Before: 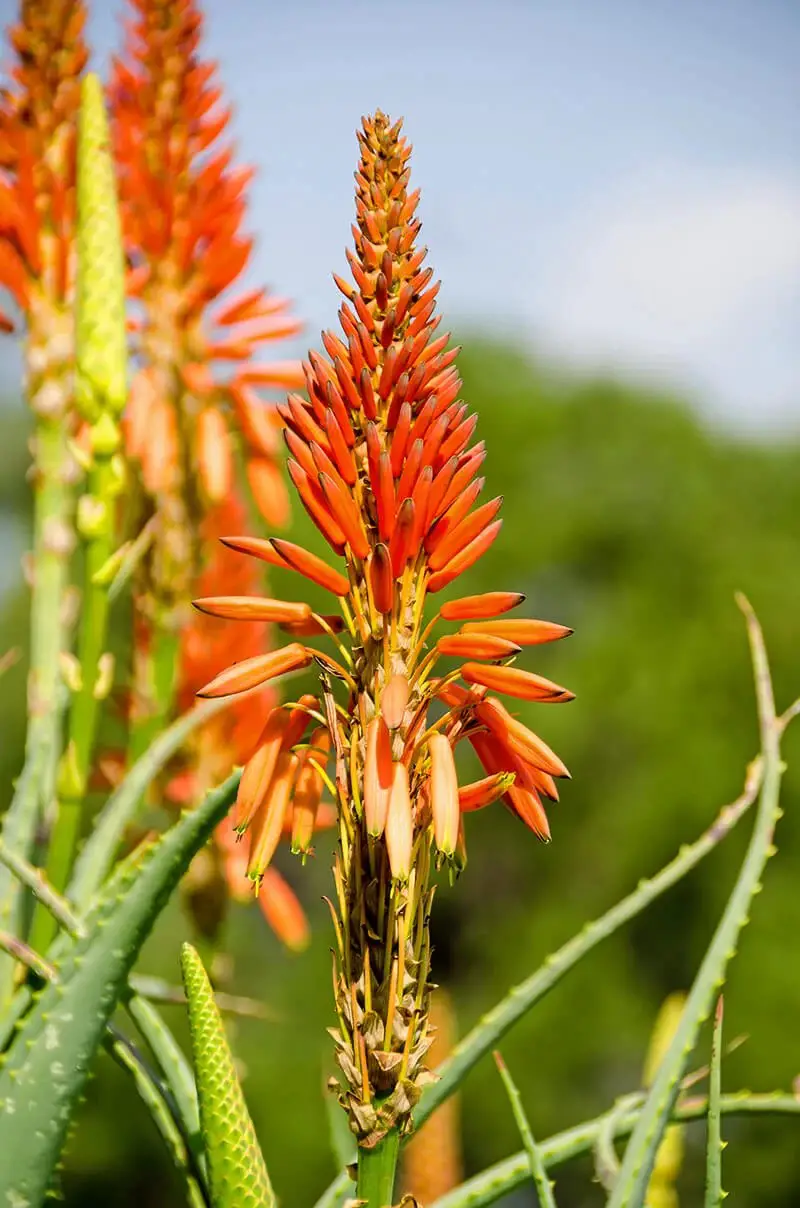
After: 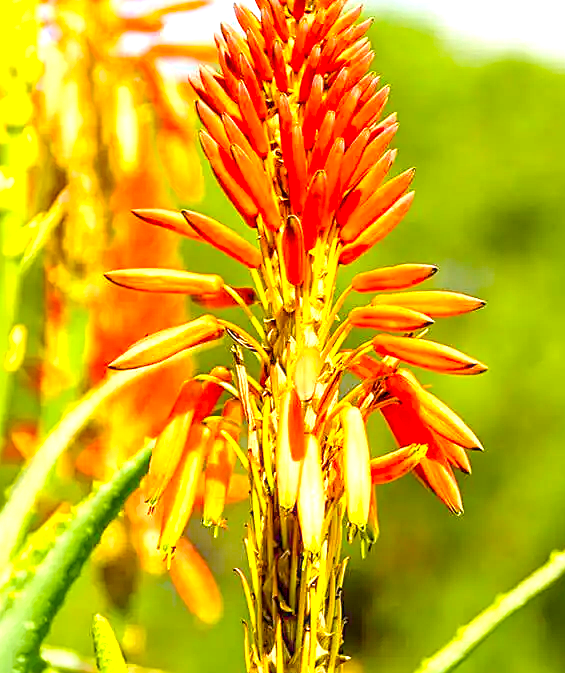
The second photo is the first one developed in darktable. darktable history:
crop: left 11.084%, top 27.23%, right 18.277%, bottom 16.99%
exposure: black level correction 0, exposure 1.883 EV, compensate exposure bias true, compensate highlight preservation false
local contrast: on, module defaults
color balance rgb: perceptual saturation grading › global saturation 36.25%, perceptual saturation grading › shadows 35.855%, hue shift -1.42°, contrast -21.313%
sharpen: amount 0.535
